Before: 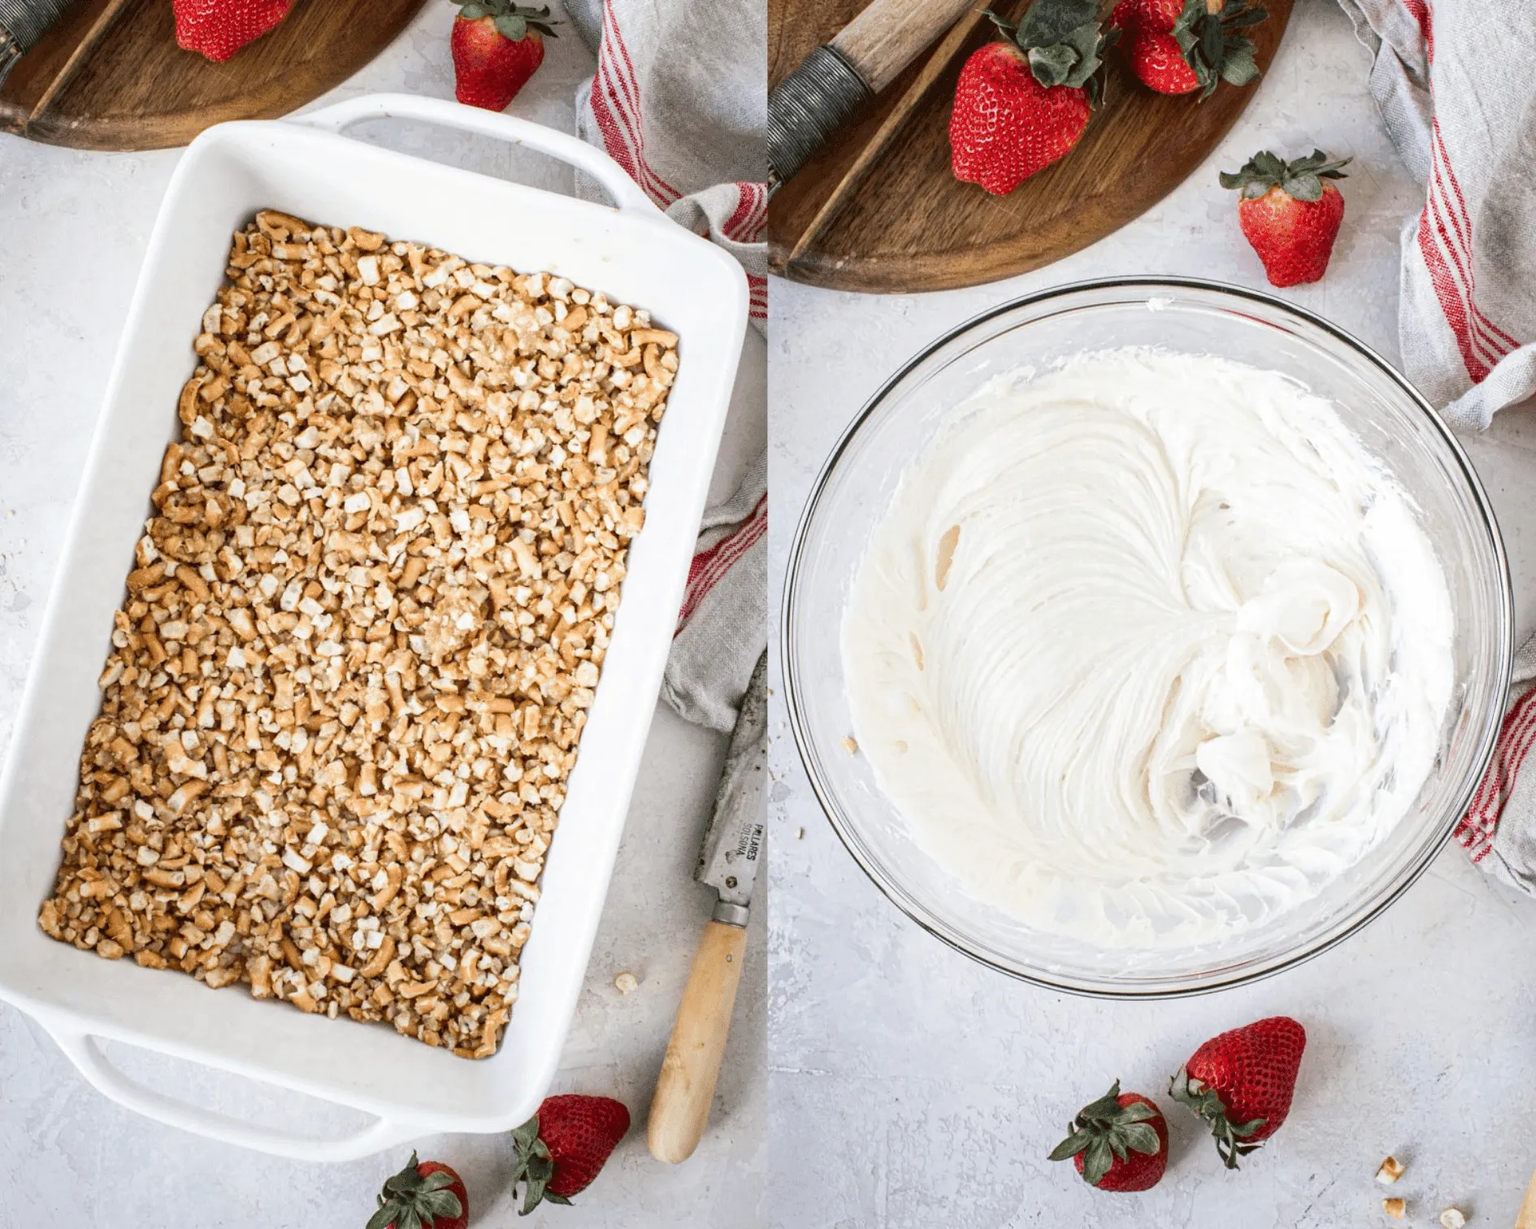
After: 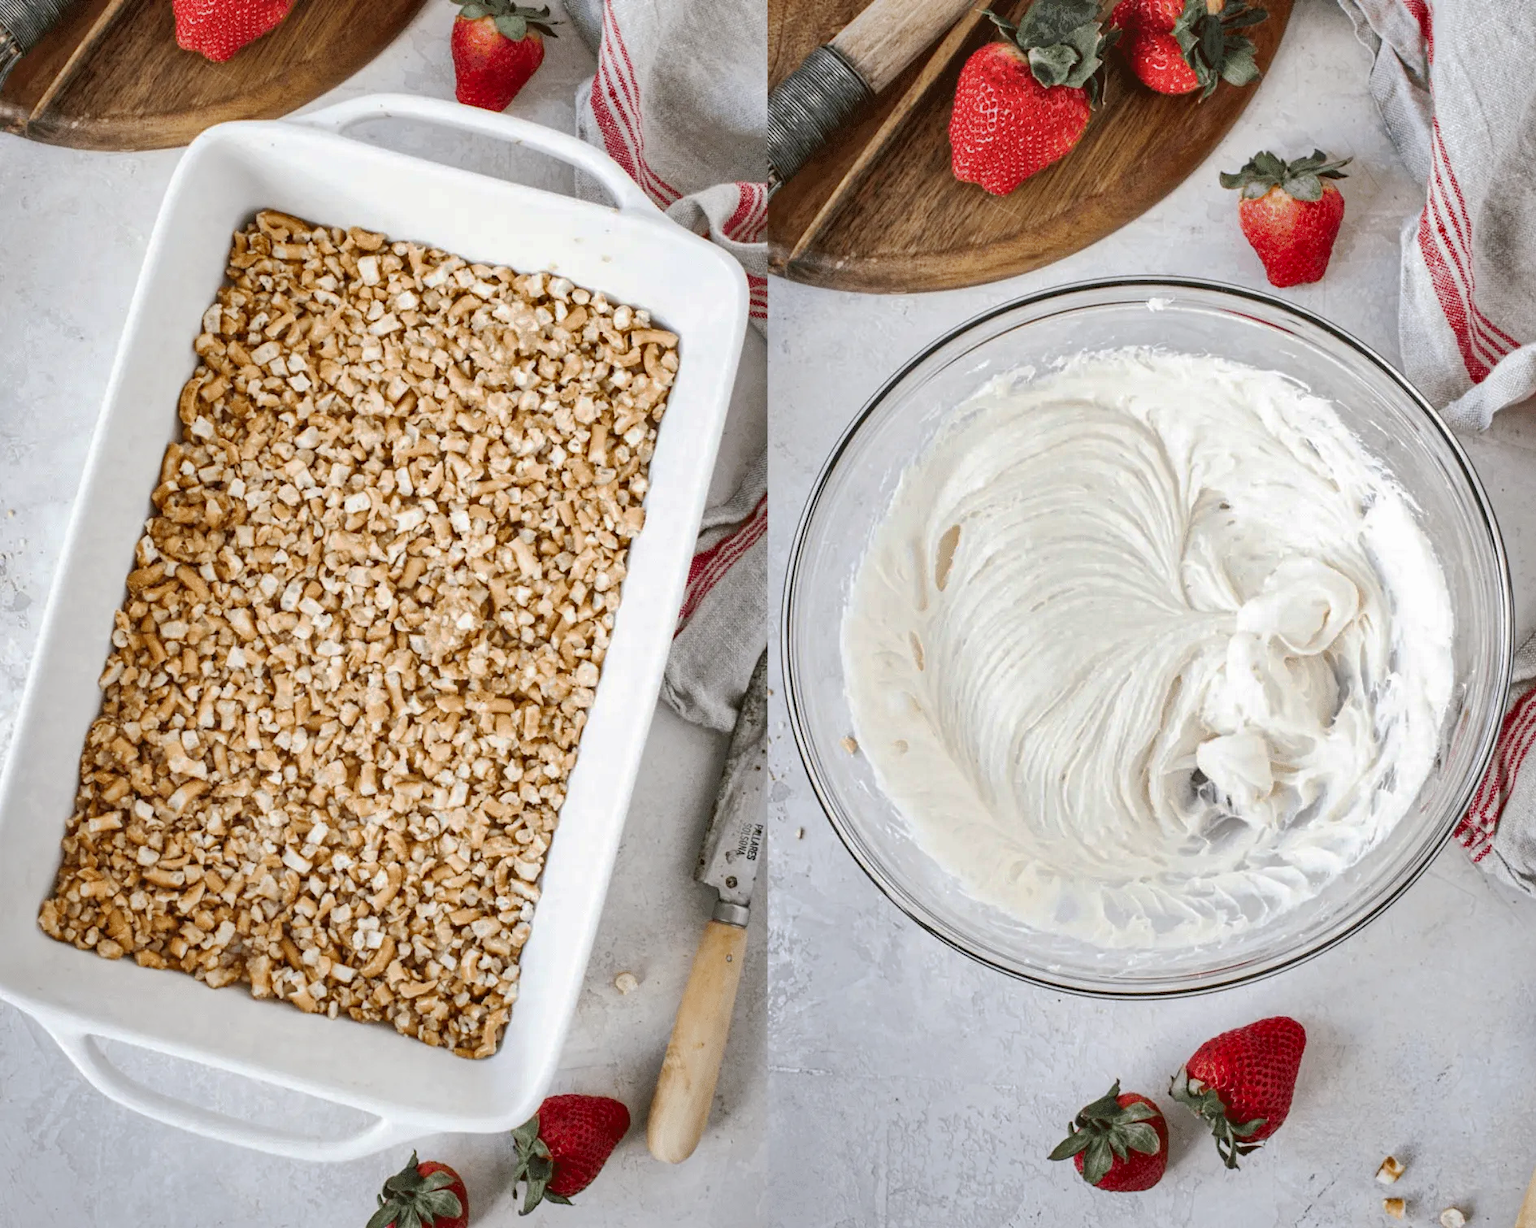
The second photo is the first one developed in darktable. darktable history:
base curve: curves: ch0 [(0, 0) (0.235, 0.266) (0.503, 0.496) (0.786, 0.72) (1, 1)], preserve colors none
shadows and highlights: shadows 59.3, soften with gaussian
